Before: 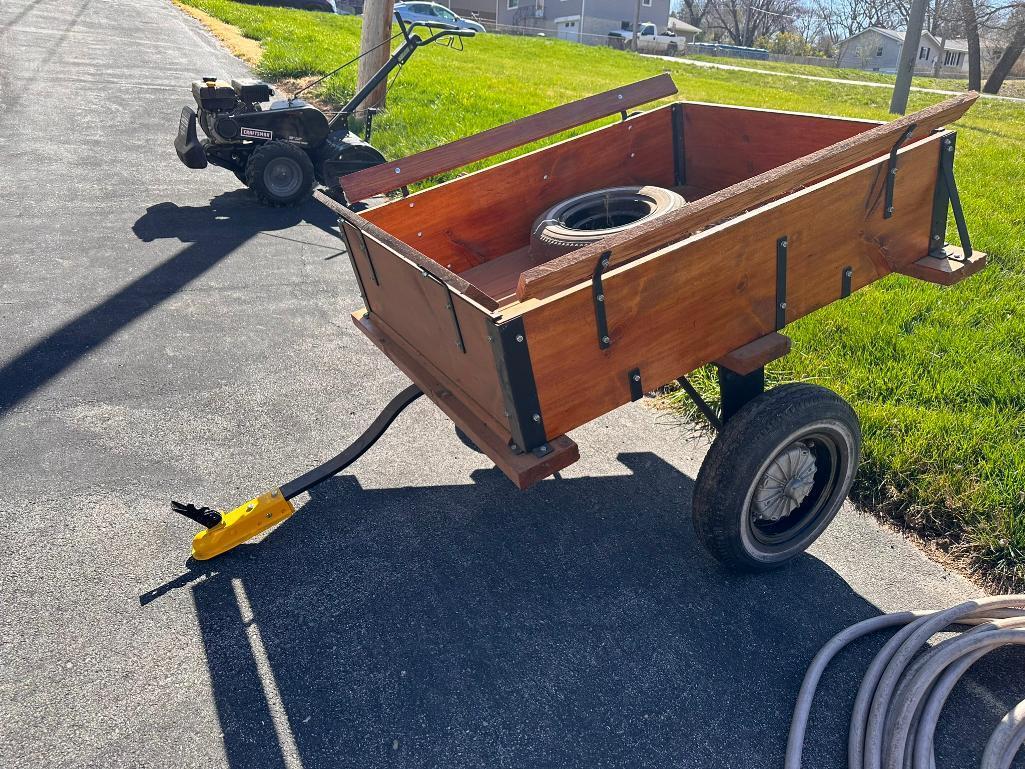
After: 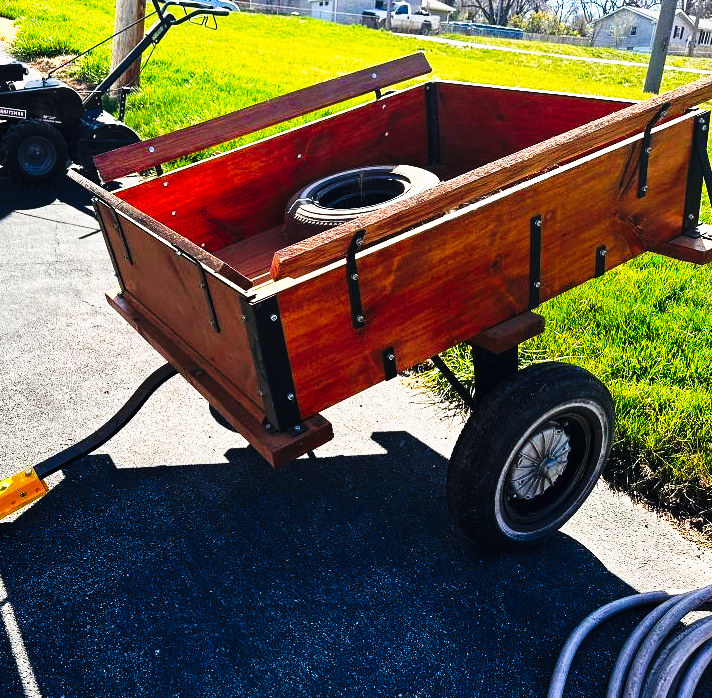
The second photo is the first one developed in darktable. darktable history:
tone curve: curves: ch0 [(0, 0) (0.003, 0.005) (0.011, 0.008) (0.025, 0.013) (0.044, 0.017) (0.069, 0.022) (0.1, 0.029) (0.136, 0.038) (0.177, 0.053) (0.224, 0.081) (0.277, 0.128) (0.335, 0.214) (0.399, 0.343) (0.468, 0.478) (0.543, 0.641) (0.623, 0.798) (0.709, 0.911) (0.801, 0.971) (0.898, 0.99) (1, 1)], preserve colors none
crop and rotate: left 24.034%, top 2.838%, right 6.406%, bottom 6.299%
